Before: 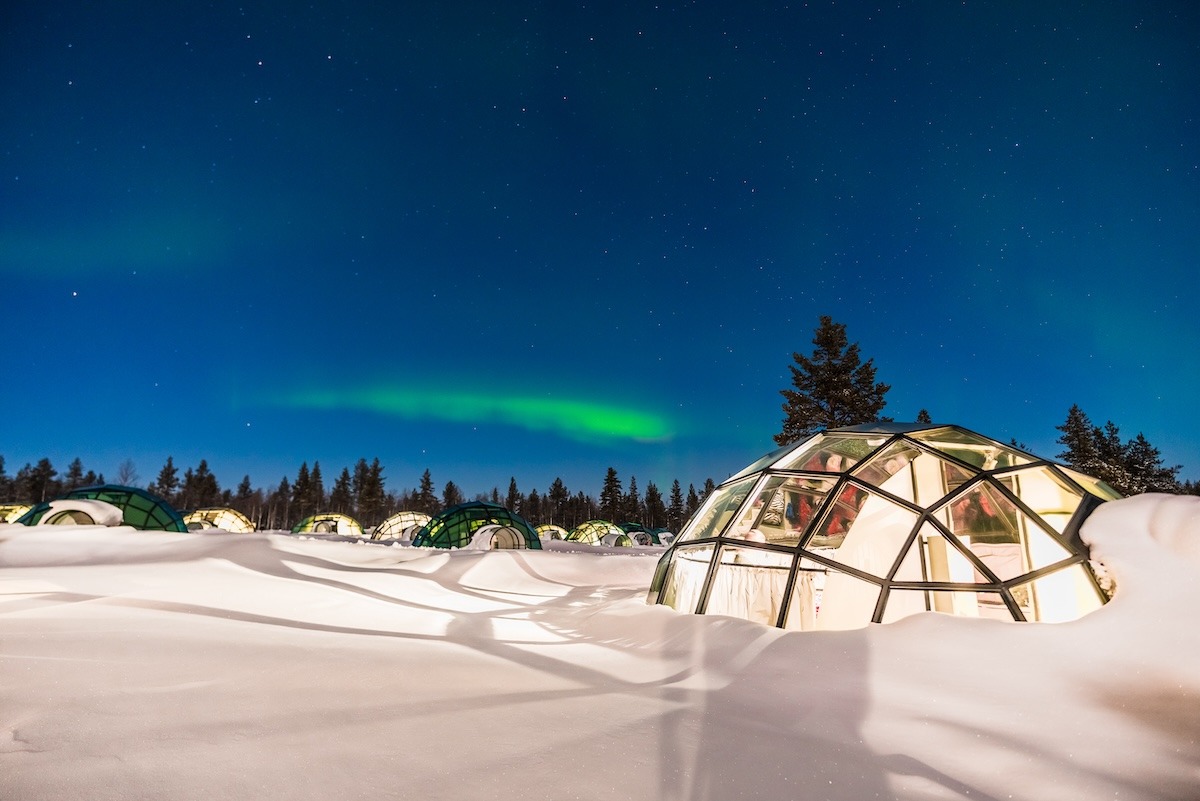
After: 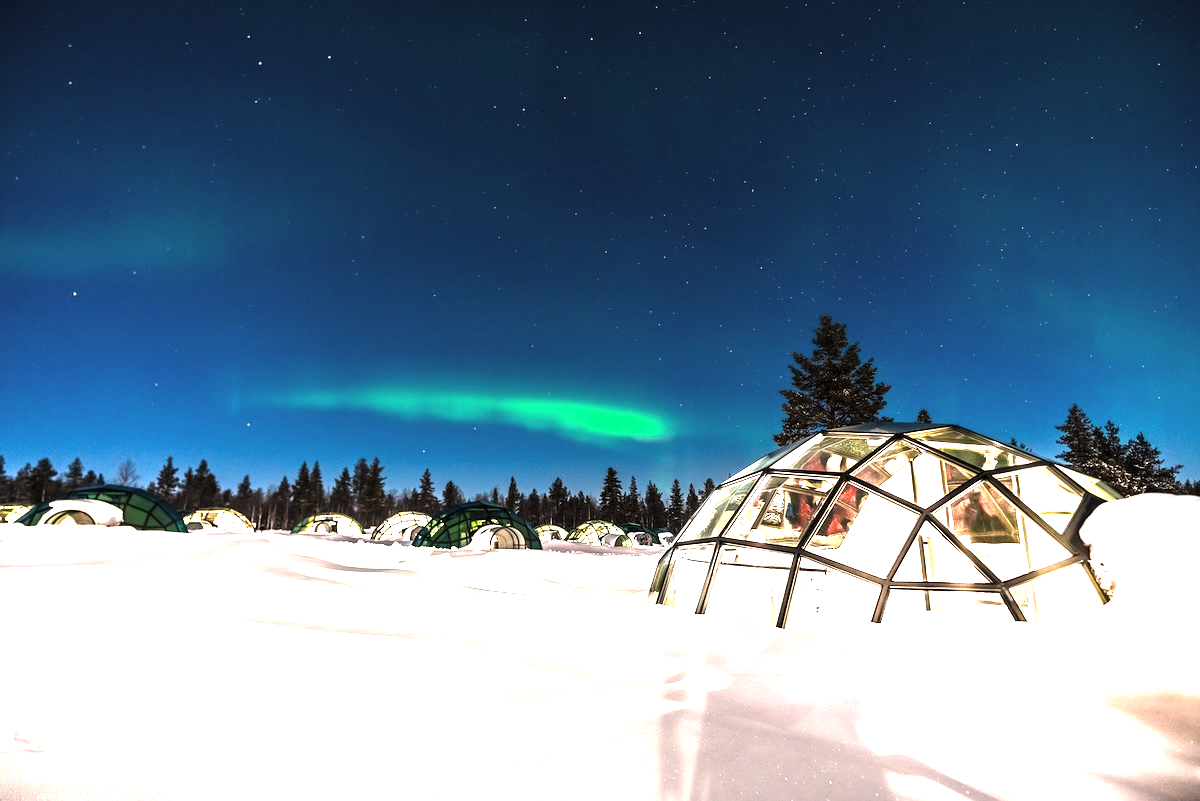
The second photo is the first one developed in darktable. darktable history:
levels: mode automatic, gray 59.4%, levels [0, 0.476, 0.951]
exposure: black level correction 0, exposure 1.451 EV, compensate highlight preservation false
